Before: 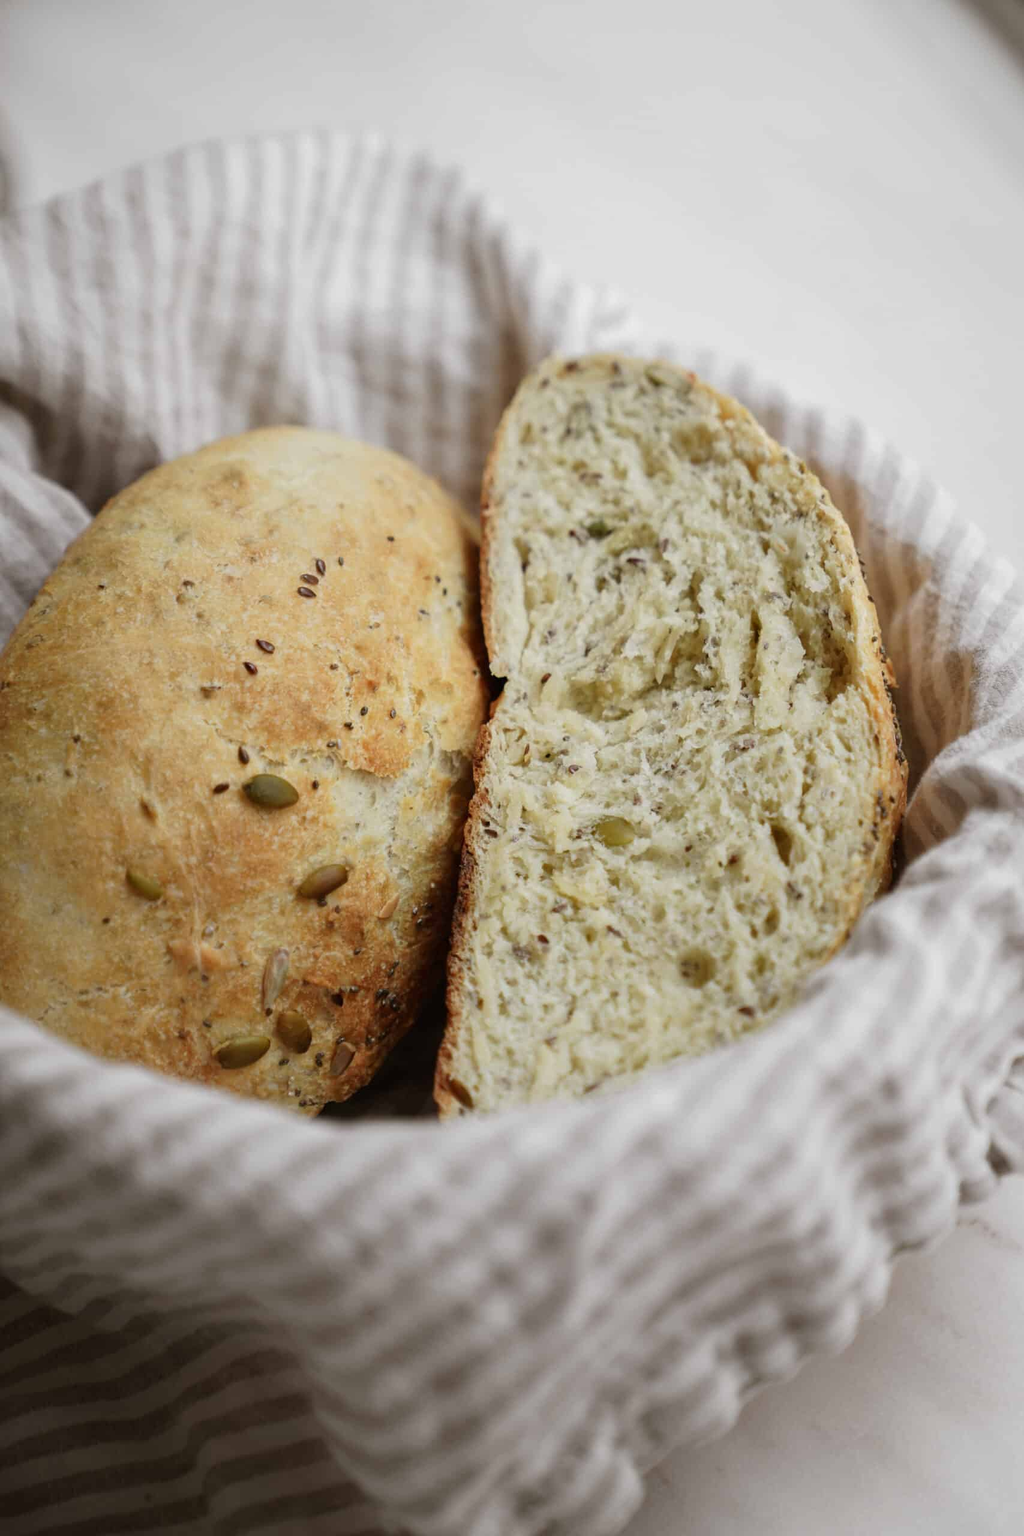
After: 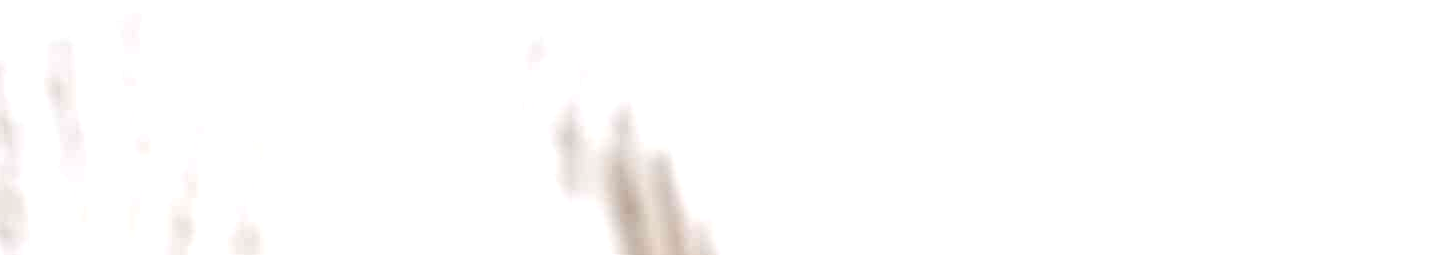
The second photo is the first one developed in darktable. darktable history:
exposure: exposure 1.15 EV, compensate highlight preservation false
crop and rotate: left 9.644%, top 9.491%, right 6.021%, bottom 80.509%
